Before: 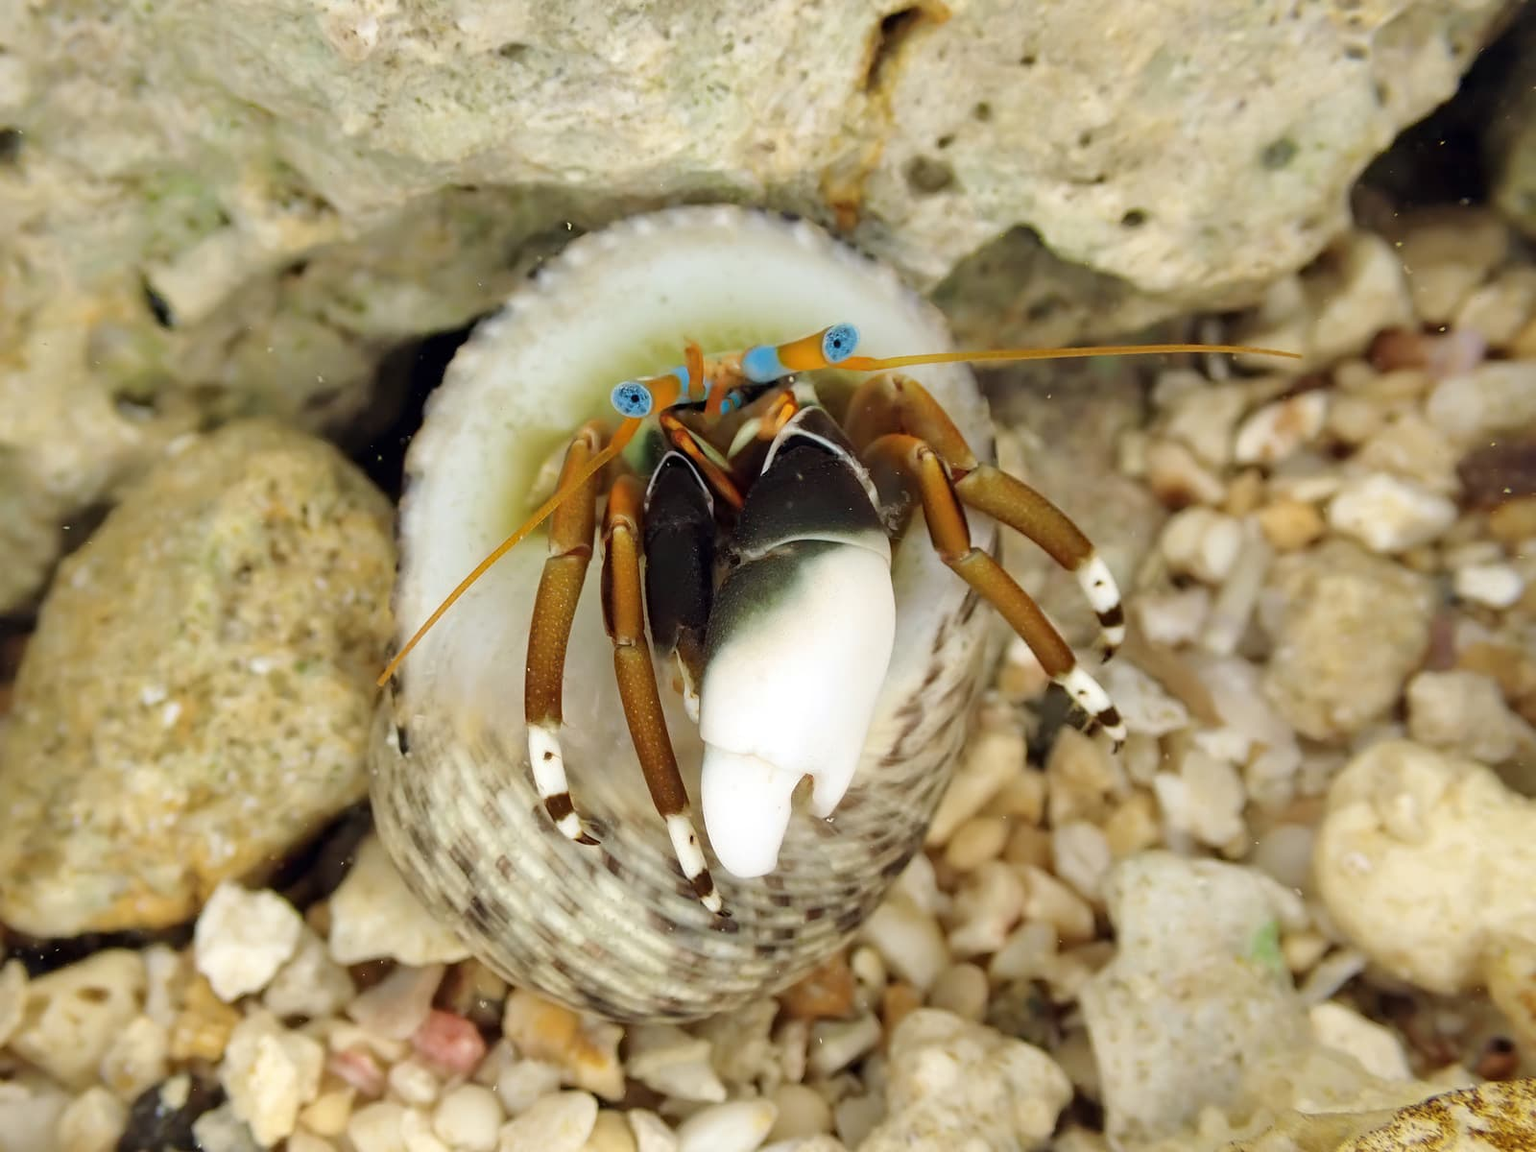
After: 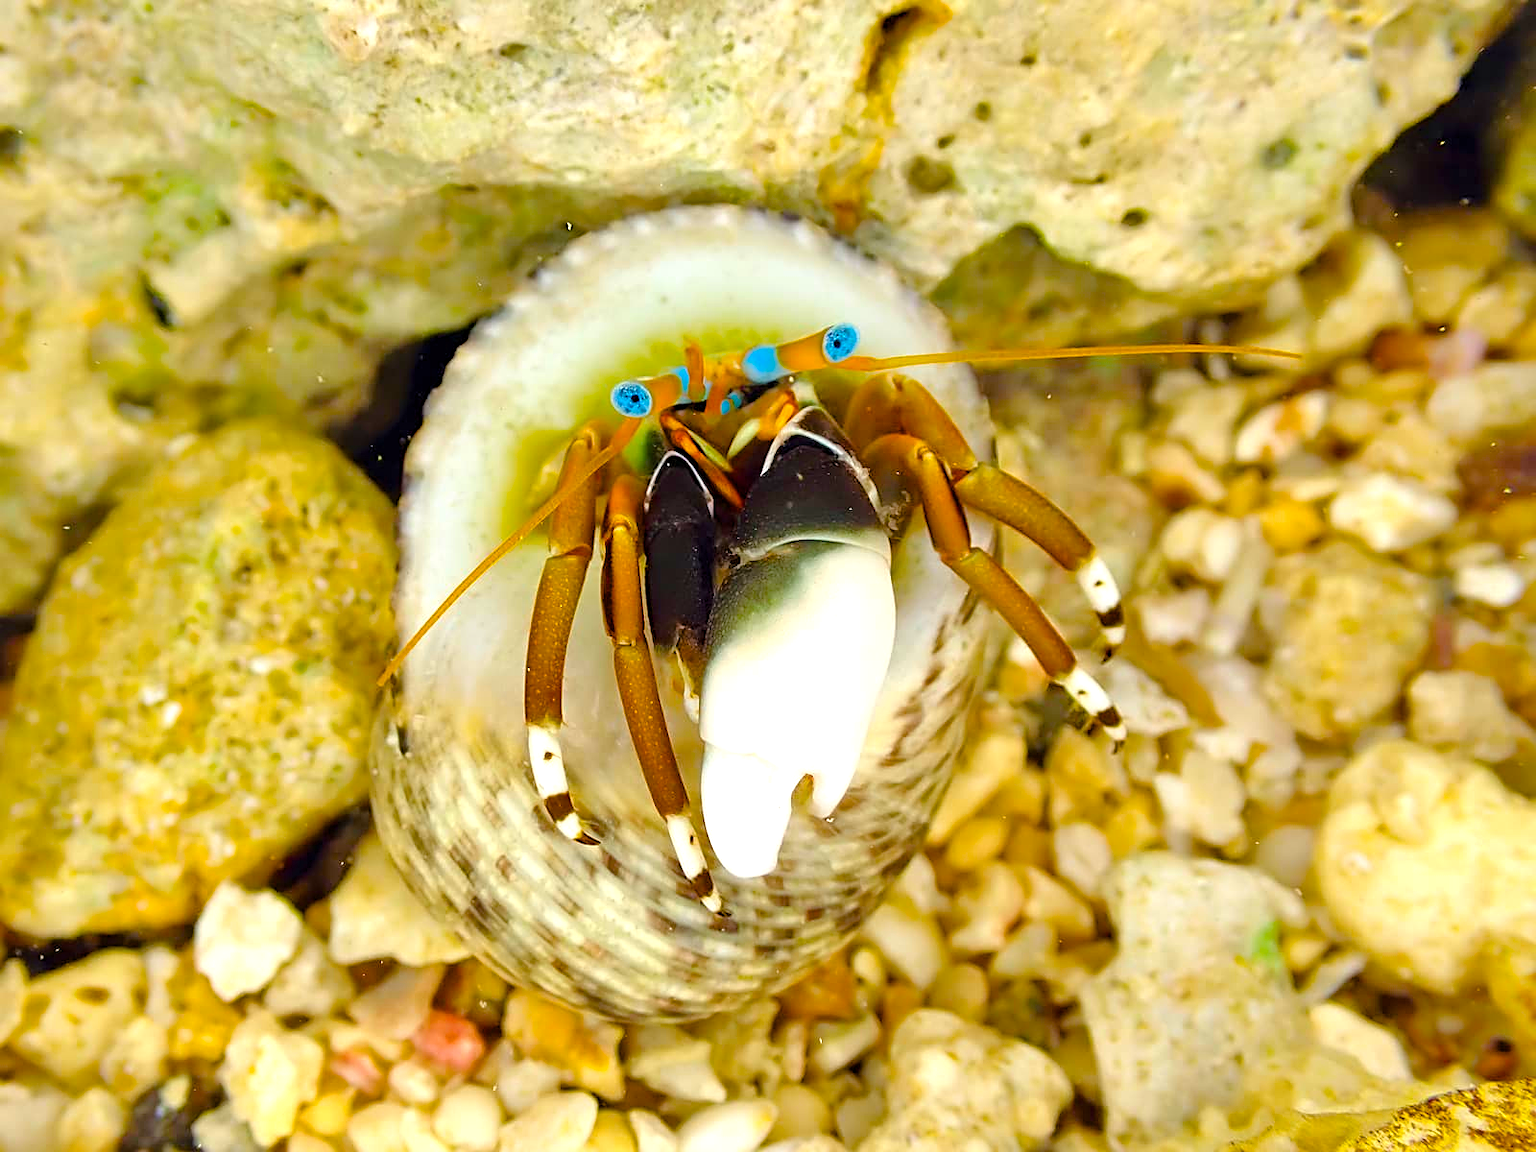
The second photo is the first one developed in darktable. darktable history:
exposure: black level correction 0, exposure 0.396 EV, compensate highlight preservation false
sharpen: on, module defaults
color balance rgb: linear chroma grading › global chroma 14.519%, perceptual saturation grading › global saturation 37.315%, perceptual saturation grading › shadows 34.62%, global vibrance 20%
tone equalizer: -8 EV 0.002 EV, -7 EV -0.029 EV, -6 EV 0.023 EV, -5 EV 0.035 EV, -4 EV 0.25 EV, -3 EV 0.656 EV, -2 EV 0.571 EV, -1 EV 0.194 EV, +0 EV 0.03 EV
